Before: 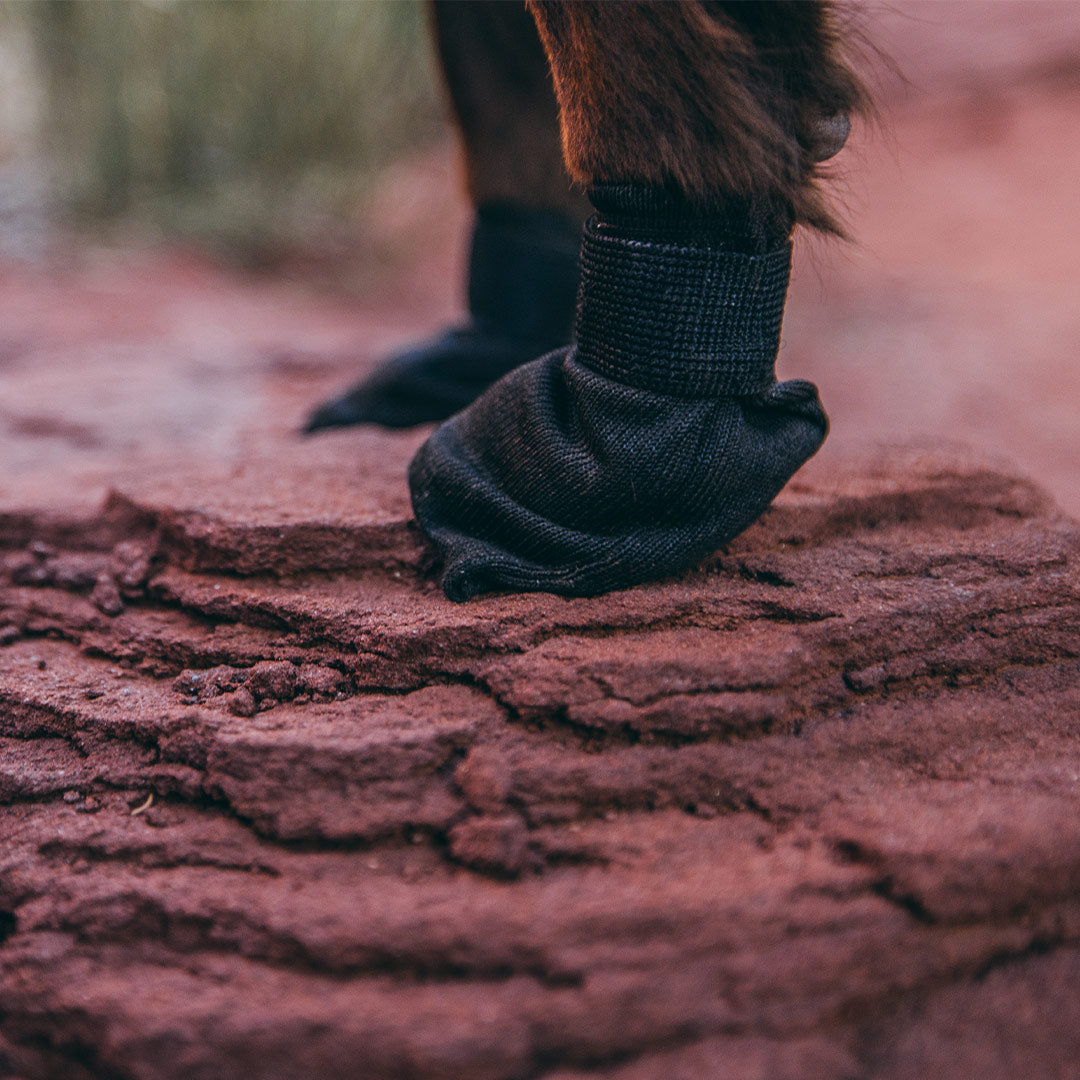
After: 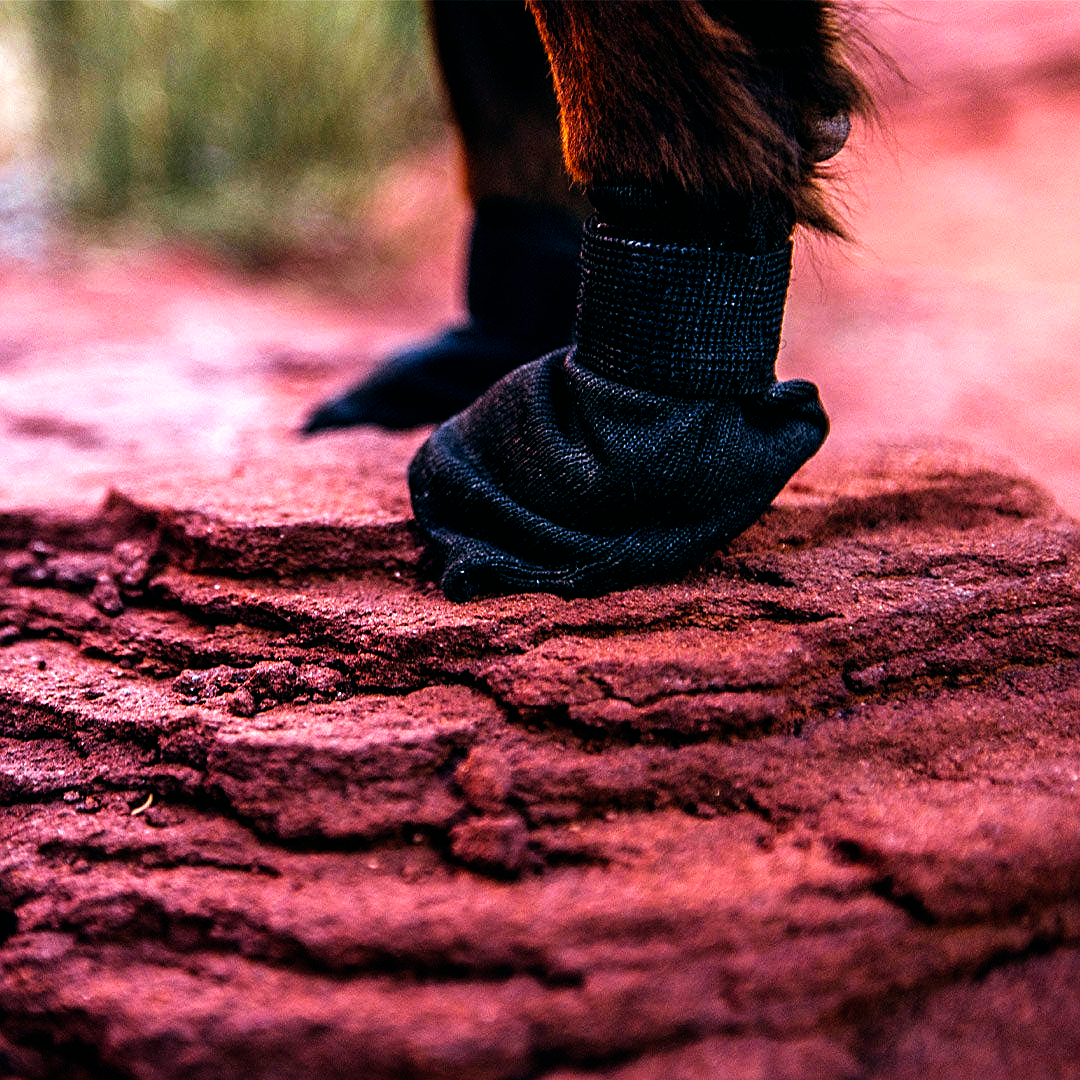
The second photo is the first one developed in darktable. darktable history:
velvia: on, module defaults
exposure: black level correction 0, exposure 0.5 EV, compensate exposure bias true, compensate highlight preservation false
sharpen: on, module defaults
color balance rgb: perceptual saturation grading › global saturation 30%, global vibrance 20%
contrast brightness saturation: saturation -0.1
filmic rgb: black relative exposure -8.2 EV, white relative exposure 2.2 EV, threshold 3 EV, hardness 7.11, latitude 85.74%, contrast 1.696, highlights saturation mix -4%, shadows ↔ highlights balance -2.69%, preserve chrominance no, color science v5 (2021), contrast in shadows safe, contrast in highlights safe, enable highlight reconstruction true
